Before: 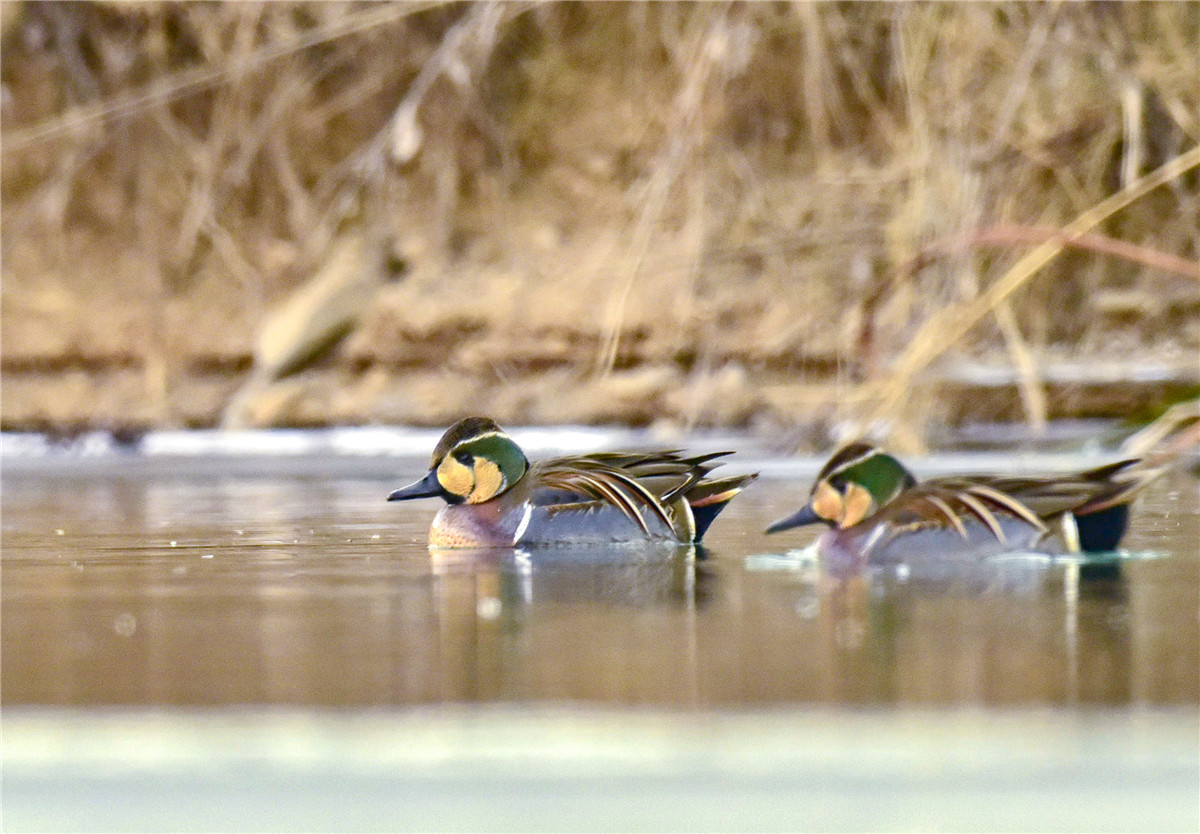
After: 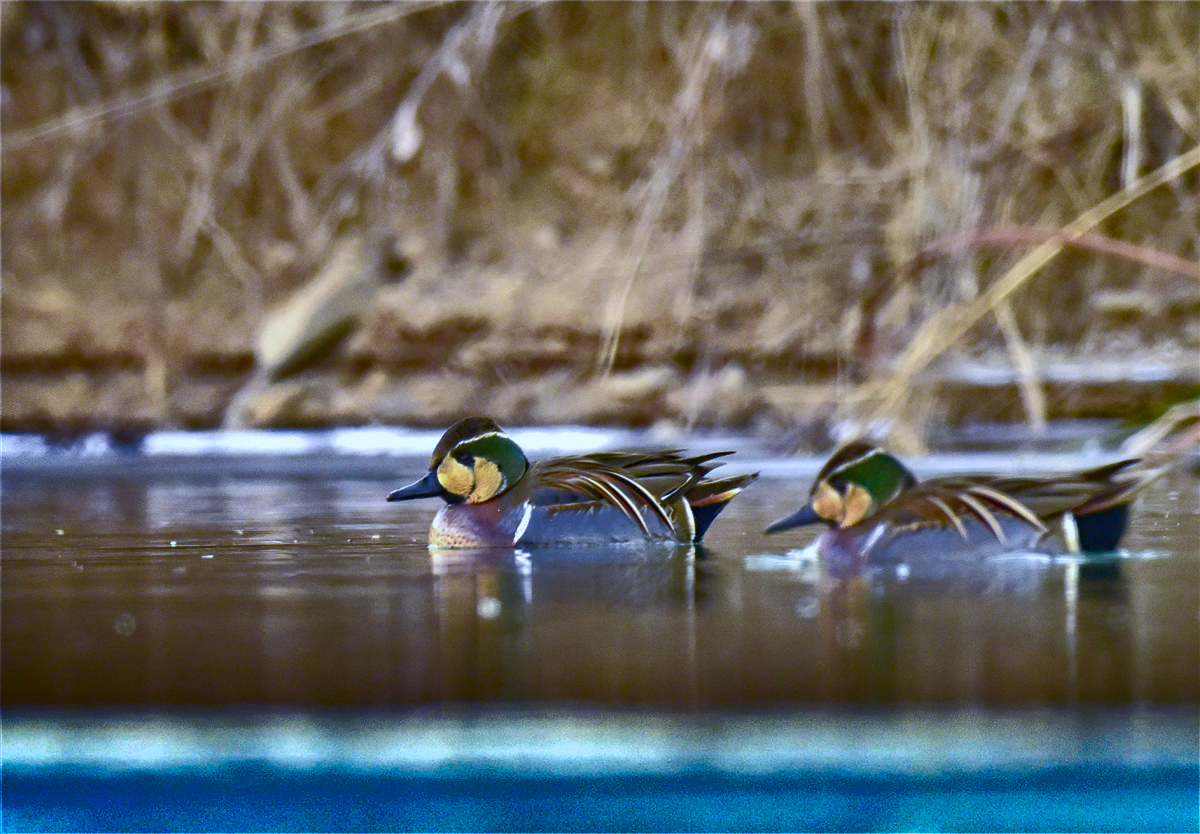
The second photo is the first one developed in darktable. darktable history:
white balance: red 0.948, green 1.02, blue 1.176
shadows and highlights: radius 123.98, shadows 100, white point adjustment -3, highlights -100, highlights color adjustment 89.84%, soften with gaussian
